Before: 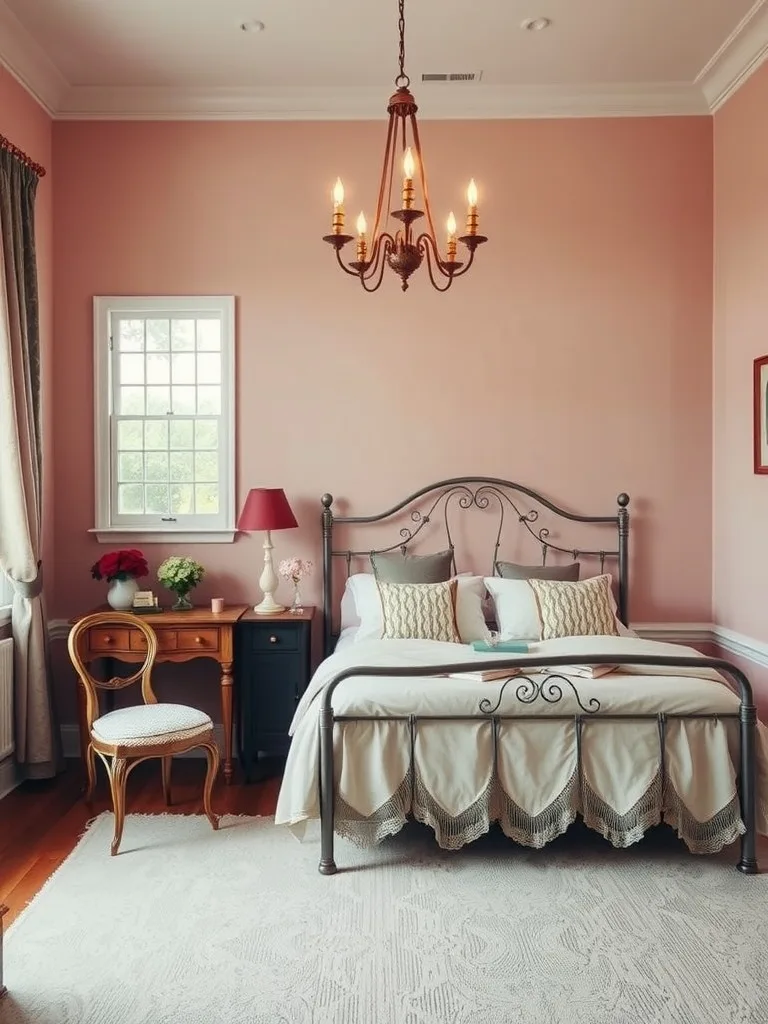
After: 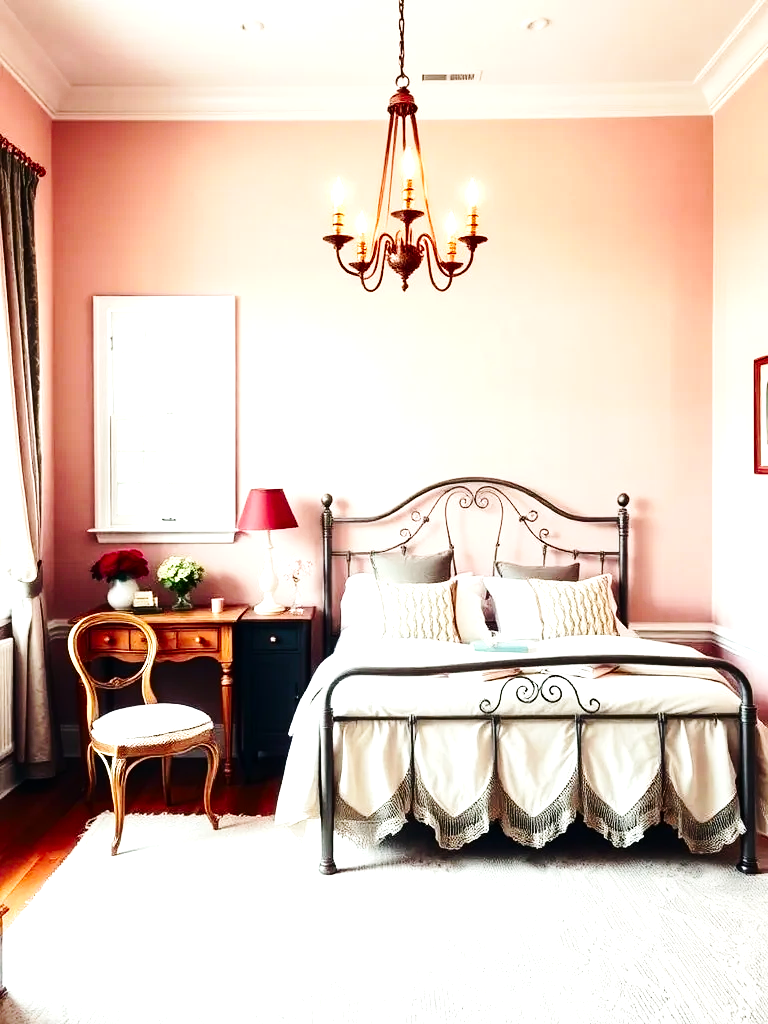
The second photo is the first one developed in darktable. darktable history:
exposure: exposure 0.722 EV, compensate highlight preservation false
tone equalizer: -8 EV -0.75 EV, -7 EV -0.7 EV, -6 EV -0.6 EV, -5 EV -0.4 EV, -3 EV 0.4 EV, -2 EV 0.6 EV, -1 EV 0.7 EV, +0 EV 0.75 EV, edges refinement/feathering 500, mask exposure compensation -1.57 EV, preserve details no
base curve: curves: ch0 [(0, 0) (0.032, 0.025) (0.121, 0.166) (0.206, 0.329) (0.605, 0.79) (1, 1)], preserve colors none
contrast brightness saturation: contrast 0.07, brightness -0.13, saturation 0.06
